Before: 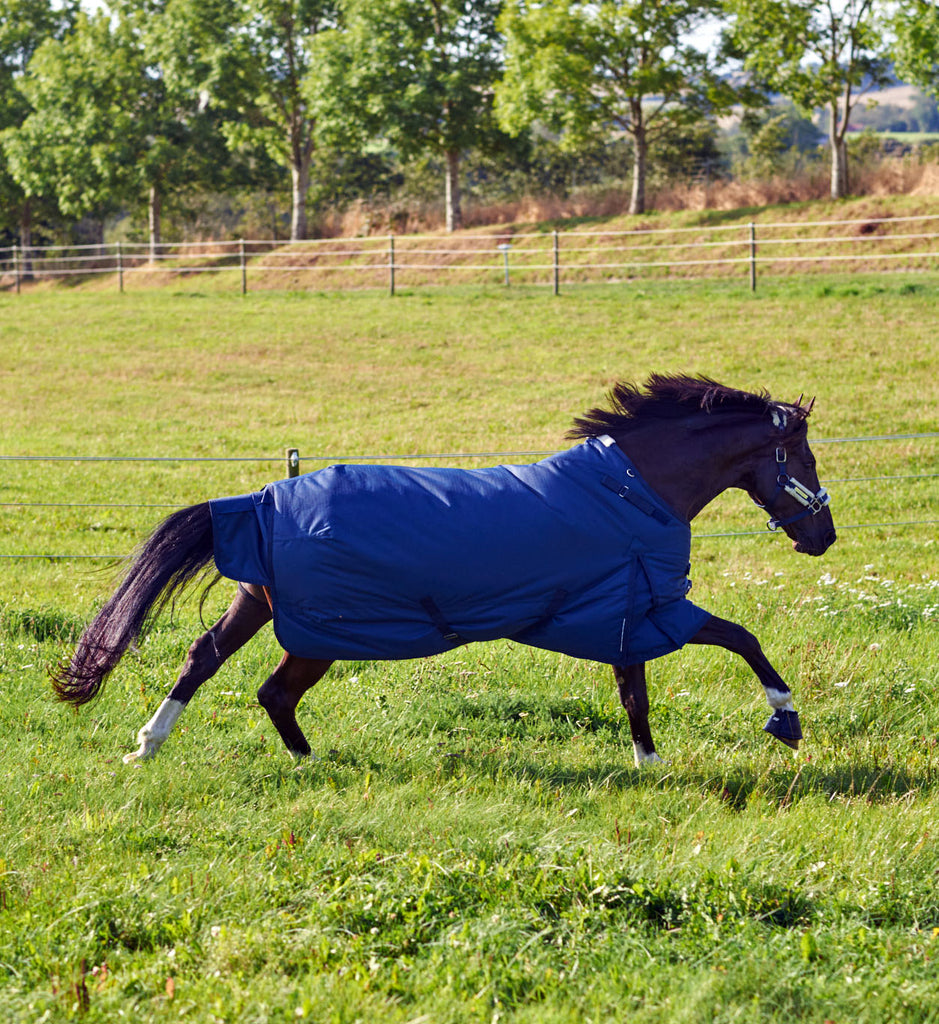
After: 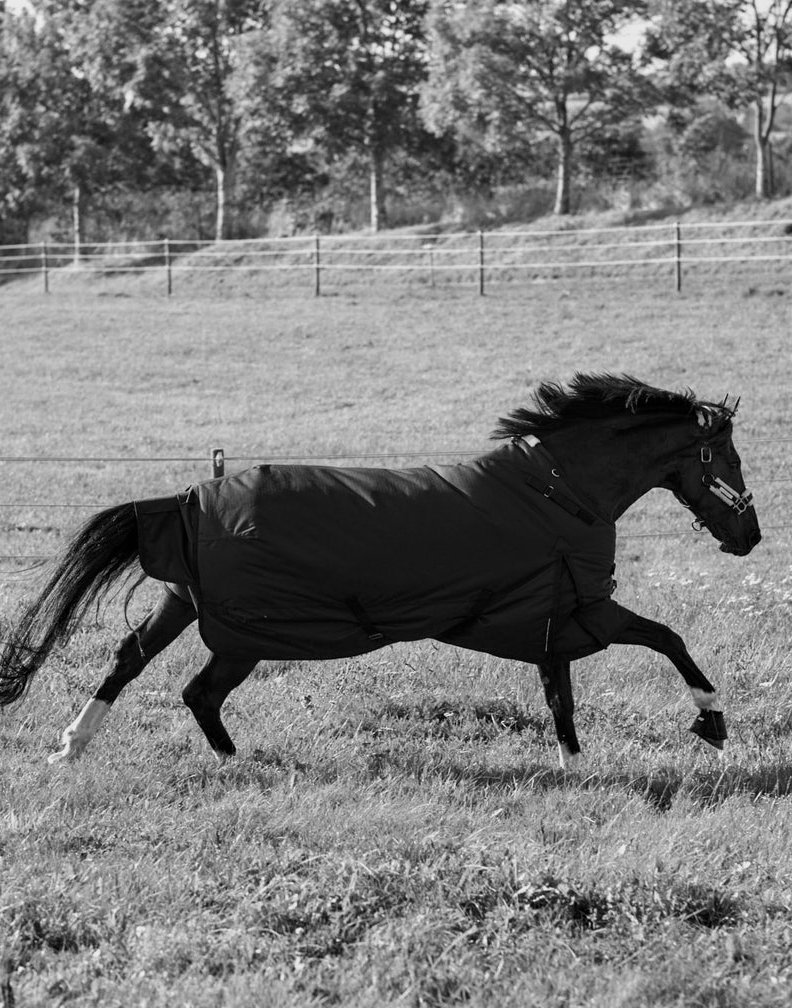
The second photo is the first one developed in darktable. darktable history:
monochrome: a 26.22, b 42.67, size 0.8
color balance rgb: perceptual saturation grading › global saturation 20%, perceptual saturation grading › highlights -25%, perceptual saturation grading › shadows 25%
crop: left 8.026%, right 7.374%
